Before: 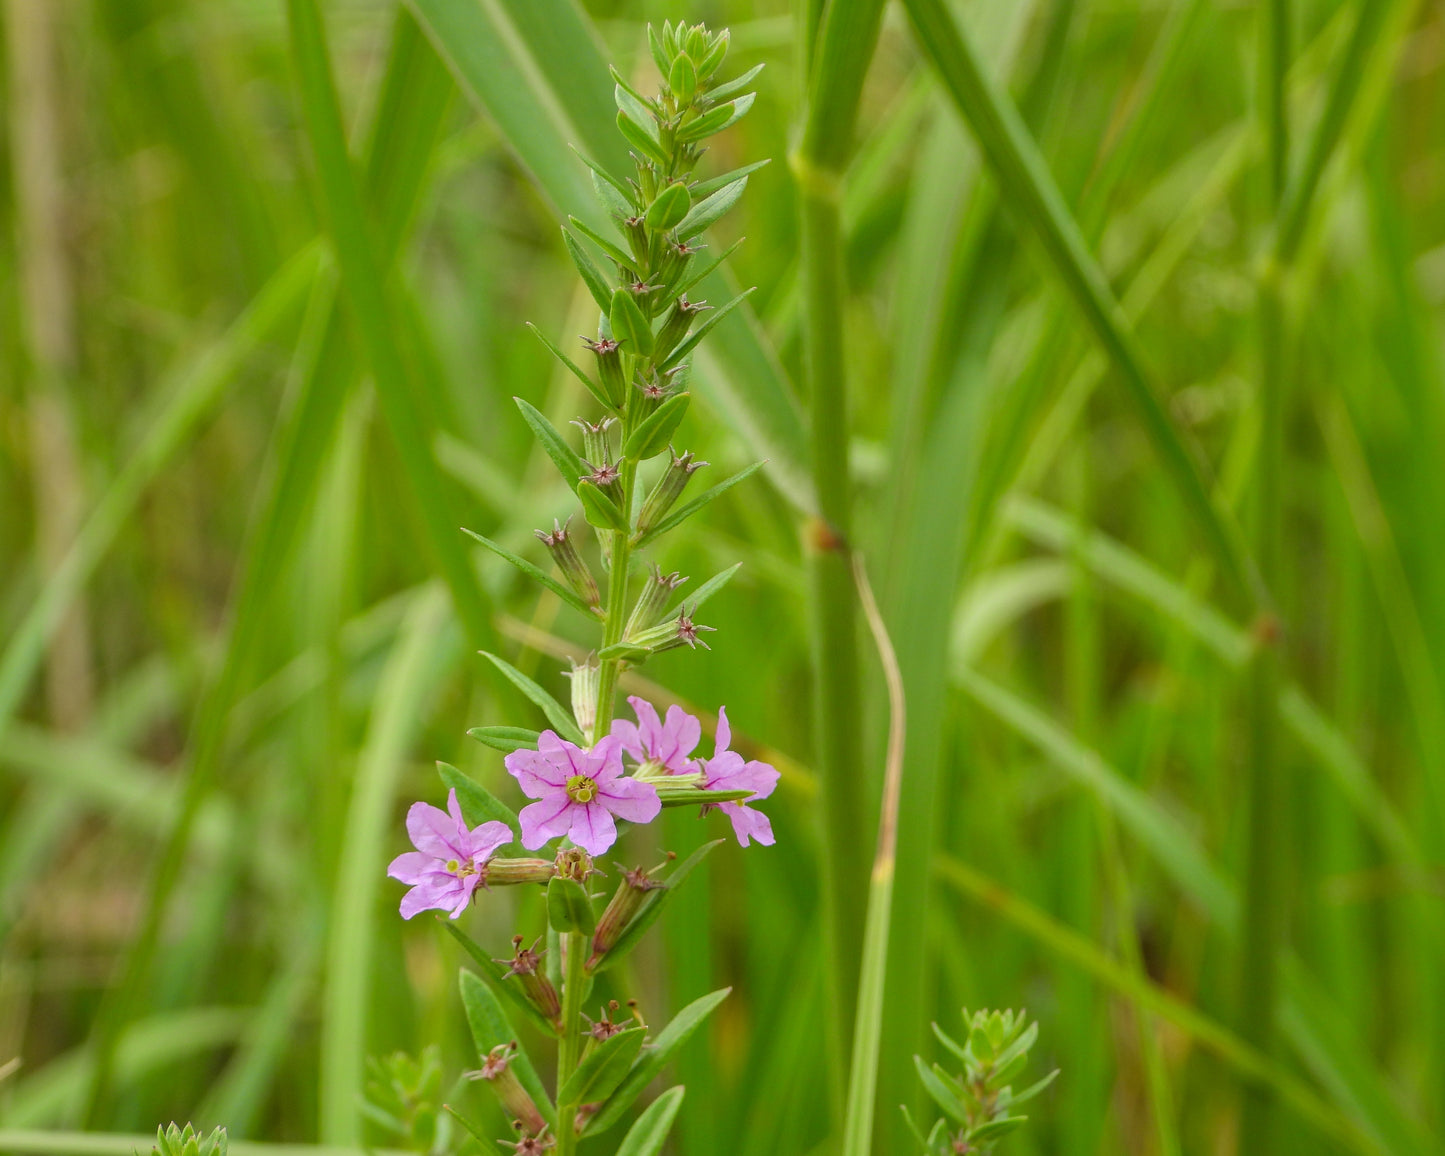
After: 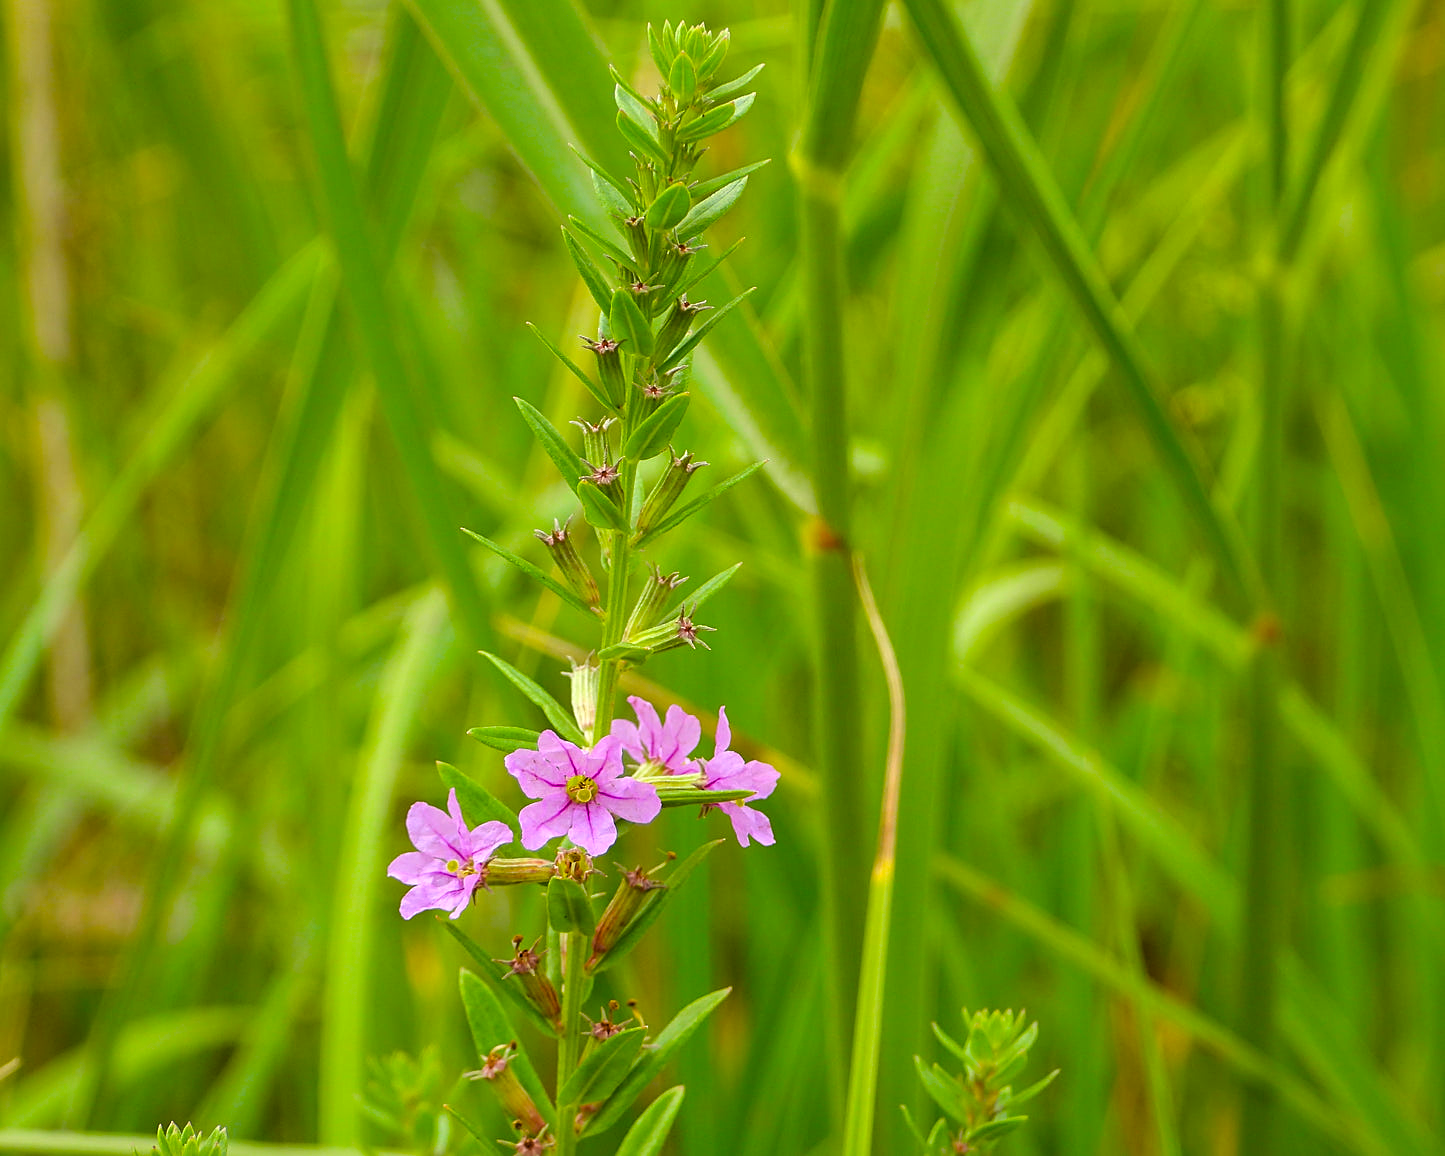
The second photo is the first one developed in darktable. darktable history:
color balance rgb: perceptual saturation grading › global saturation 30.108%, perceptual brilliance grading › highlights 8.295%, perceptual brilliance grading › mid-tones 4.007%, perceptual brilliance grading › shadows 2.278%, global vibrance 9.937%
sharpen: on, module defaults
